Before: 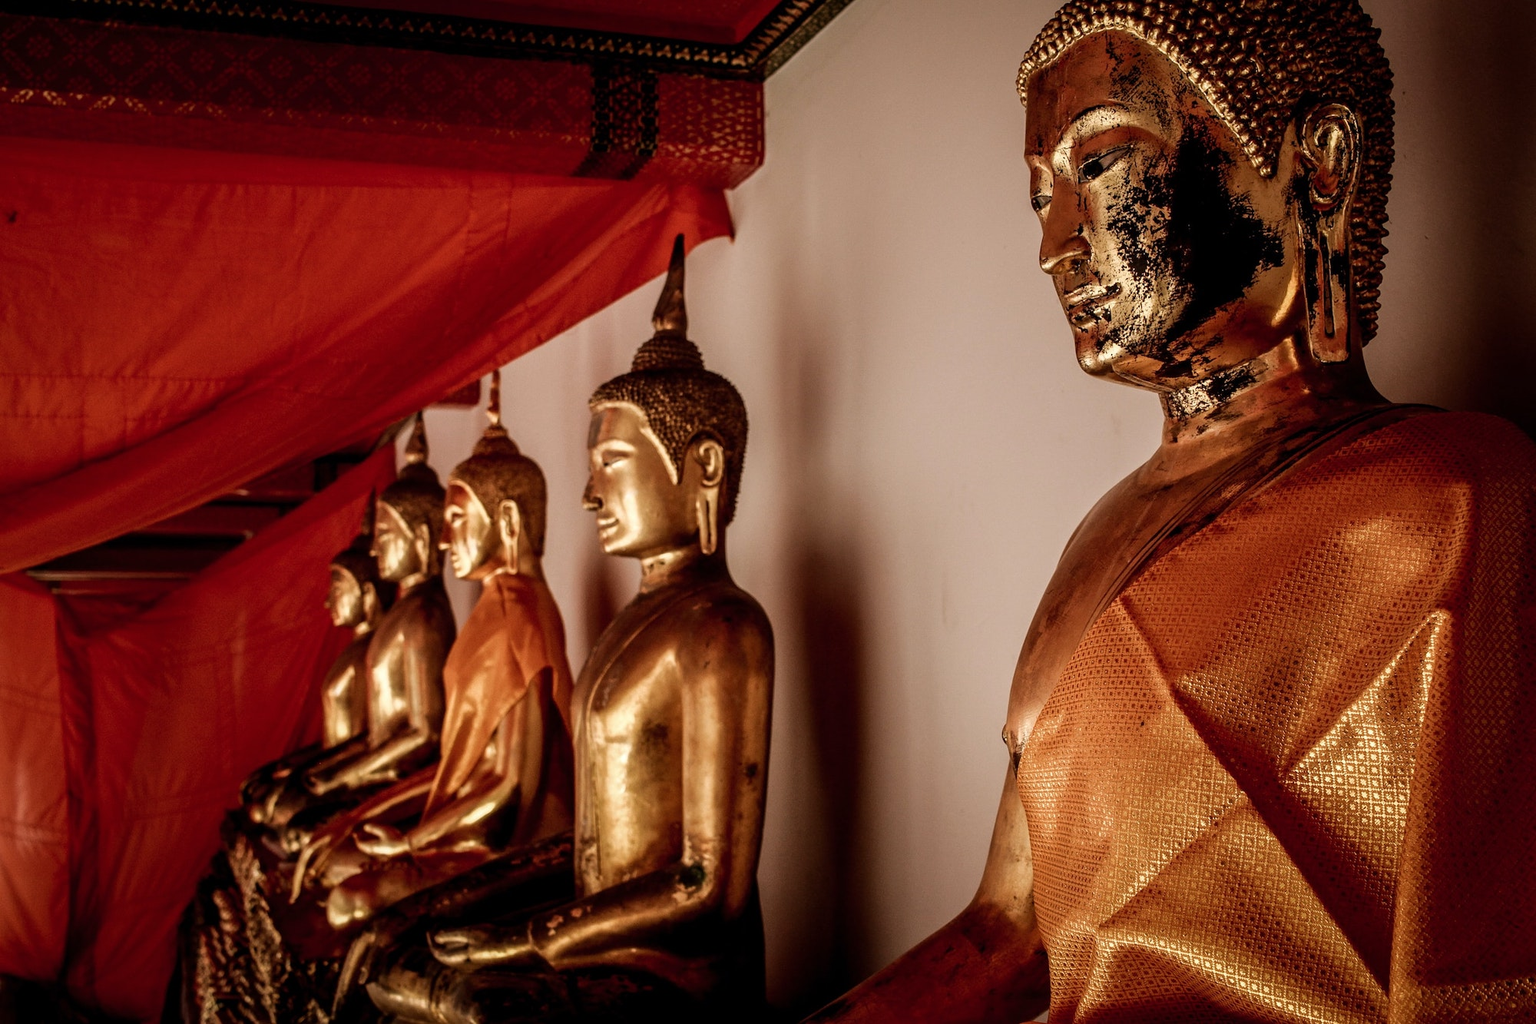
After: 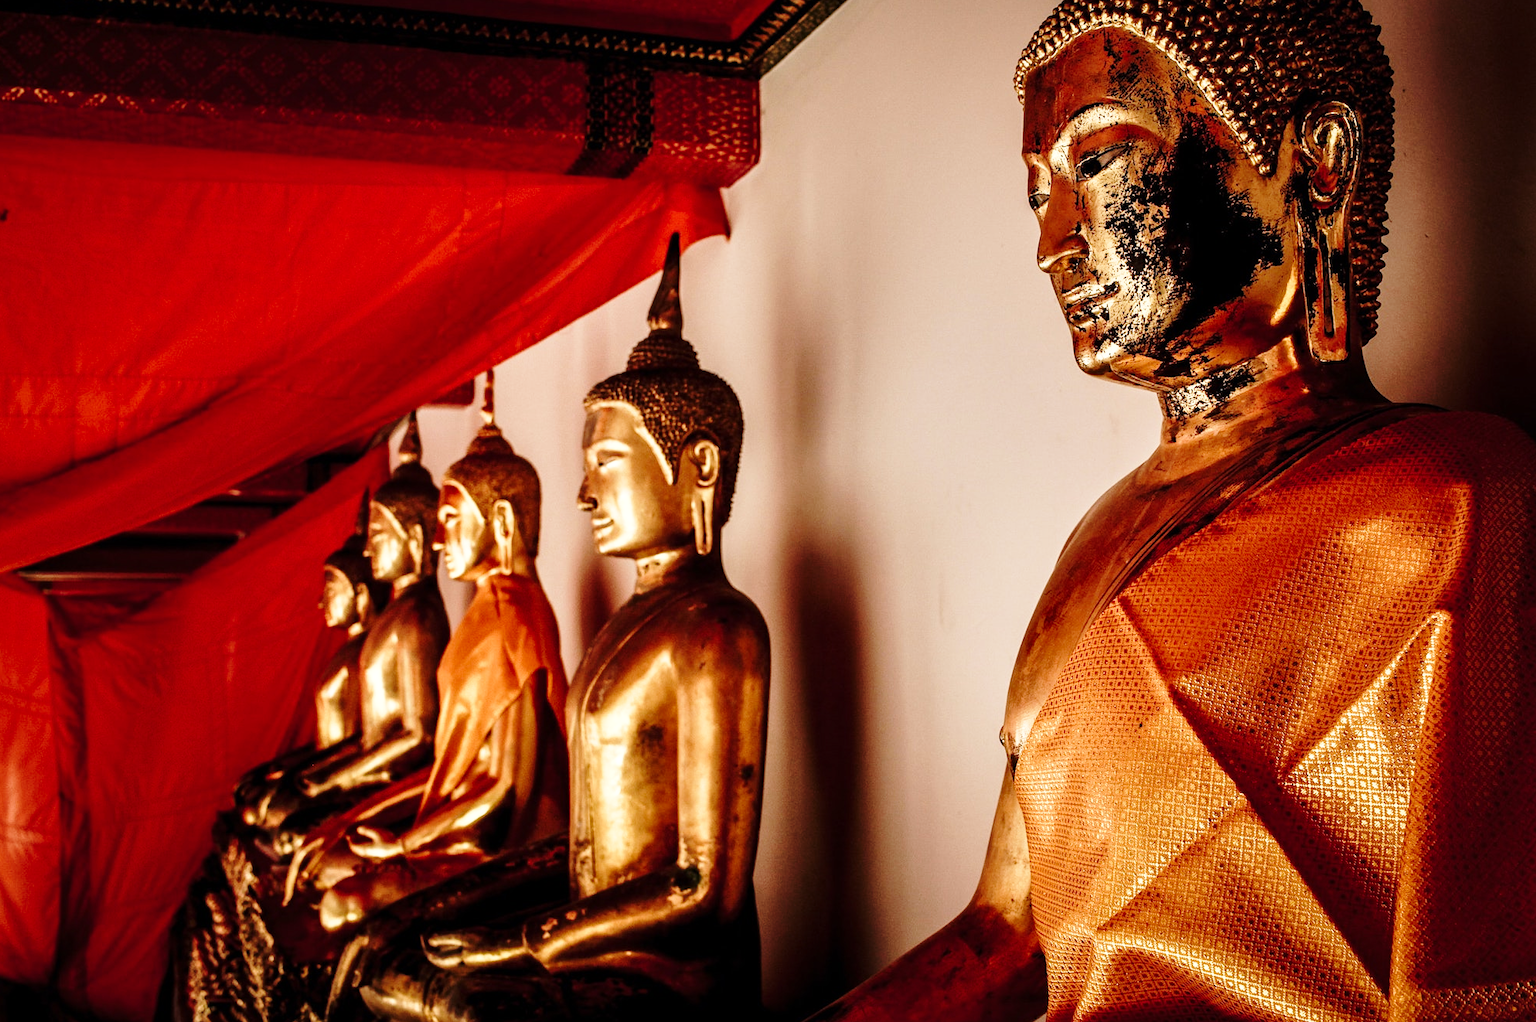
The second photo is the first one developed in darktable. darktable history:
crop and rotate: left 0.643%, top 0.36%, bottom 0.319%
base curve: curves: ch0 [(0, 0) (0.028, 0.03) (0.121, 0.232) (0.46, 0.748) (0.859, 0.968) (1, 1)], preserve colors none
shadows and highlights: shadows 12.29, white point adjustment 1.11, soften with gaussian
